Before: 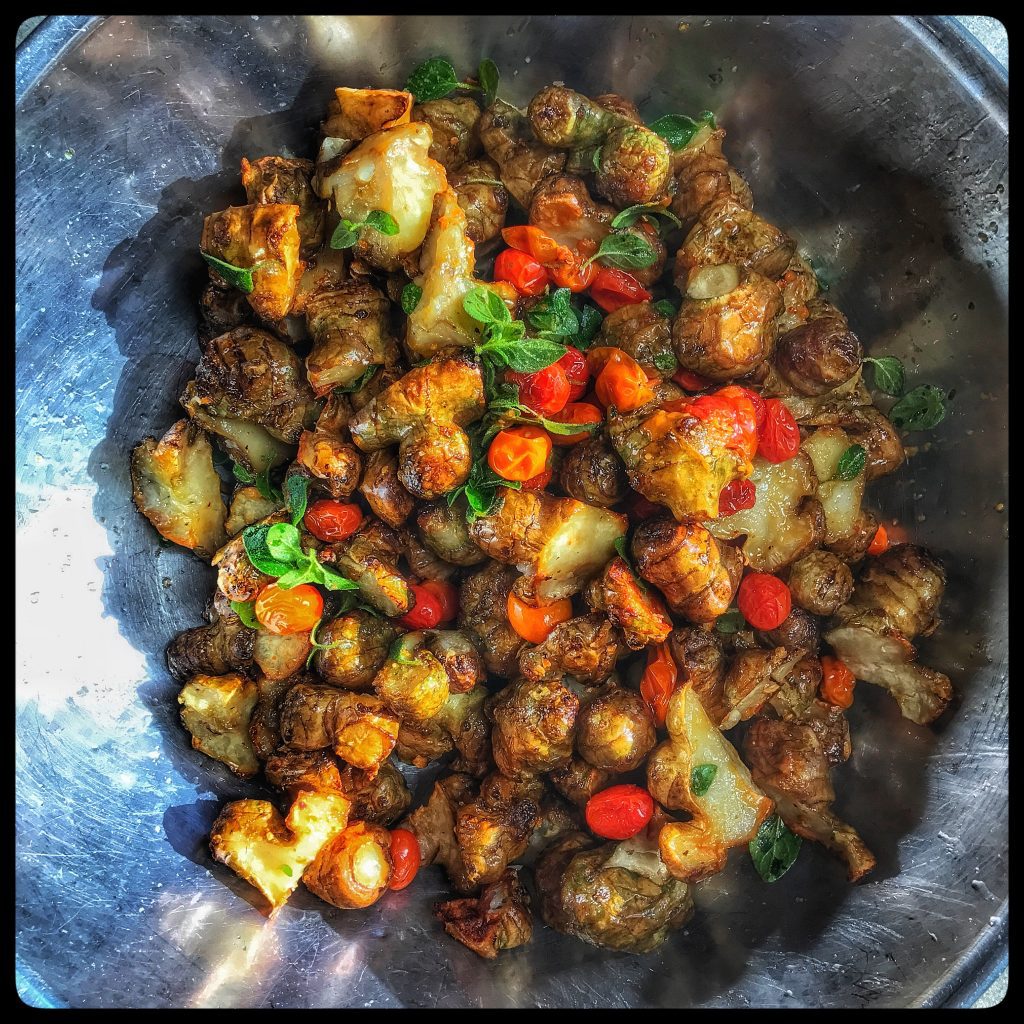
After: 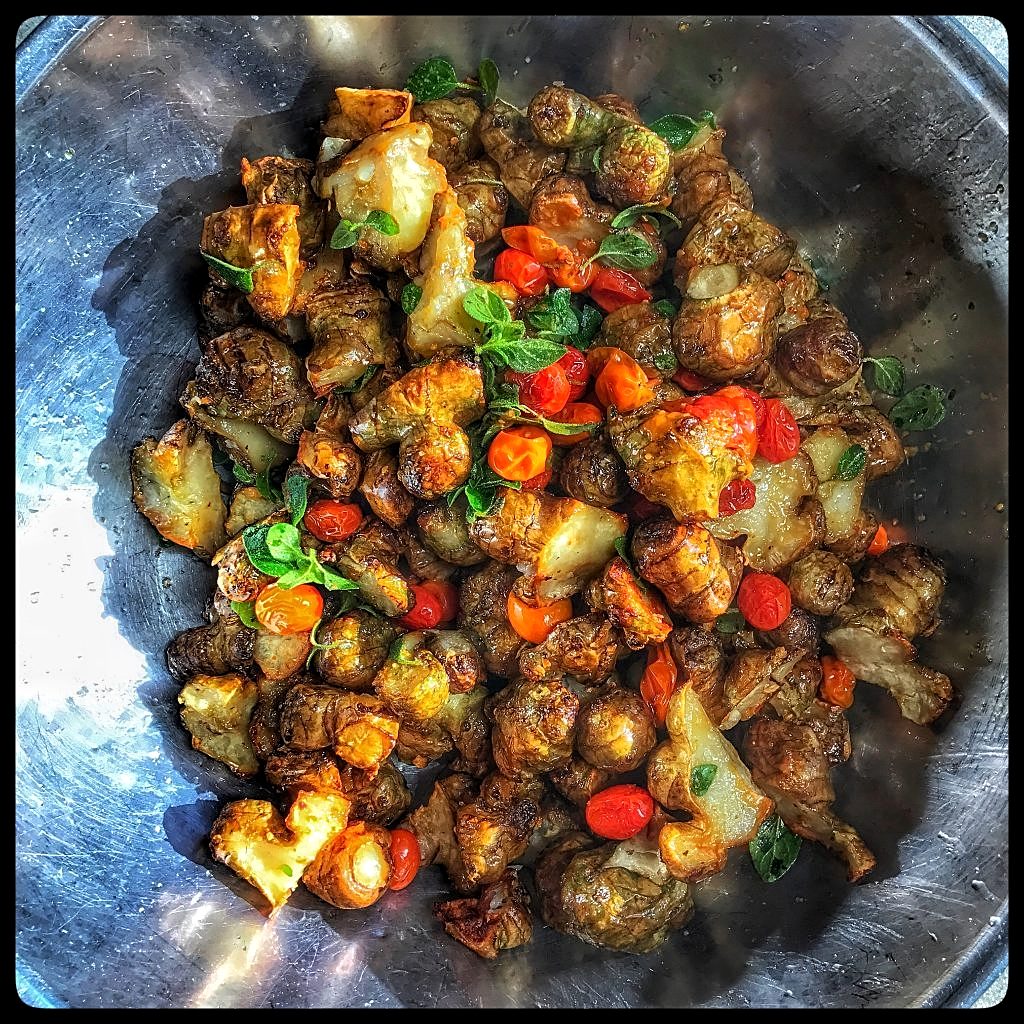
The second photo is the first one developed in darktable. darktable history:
exposure: black level correction 0.002, exposure 0.149 EV, compensate highlight preservation false
sharpen: on, module defaults
